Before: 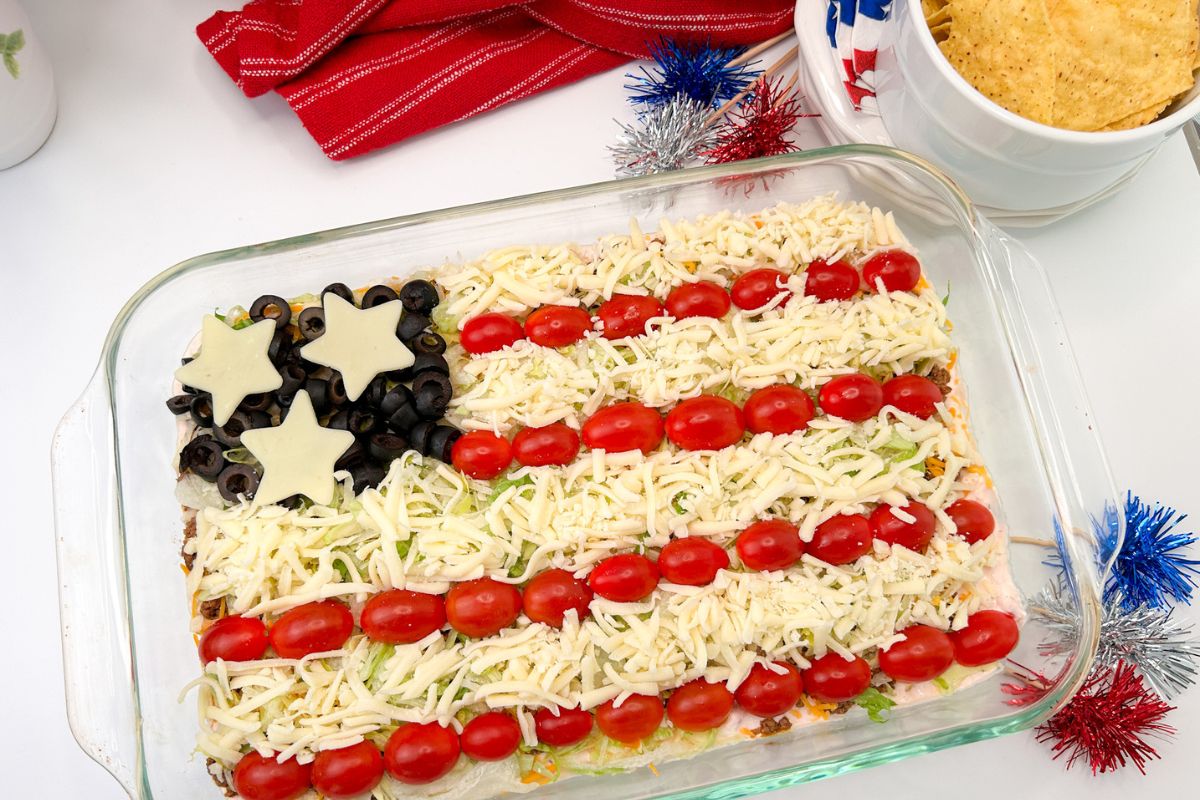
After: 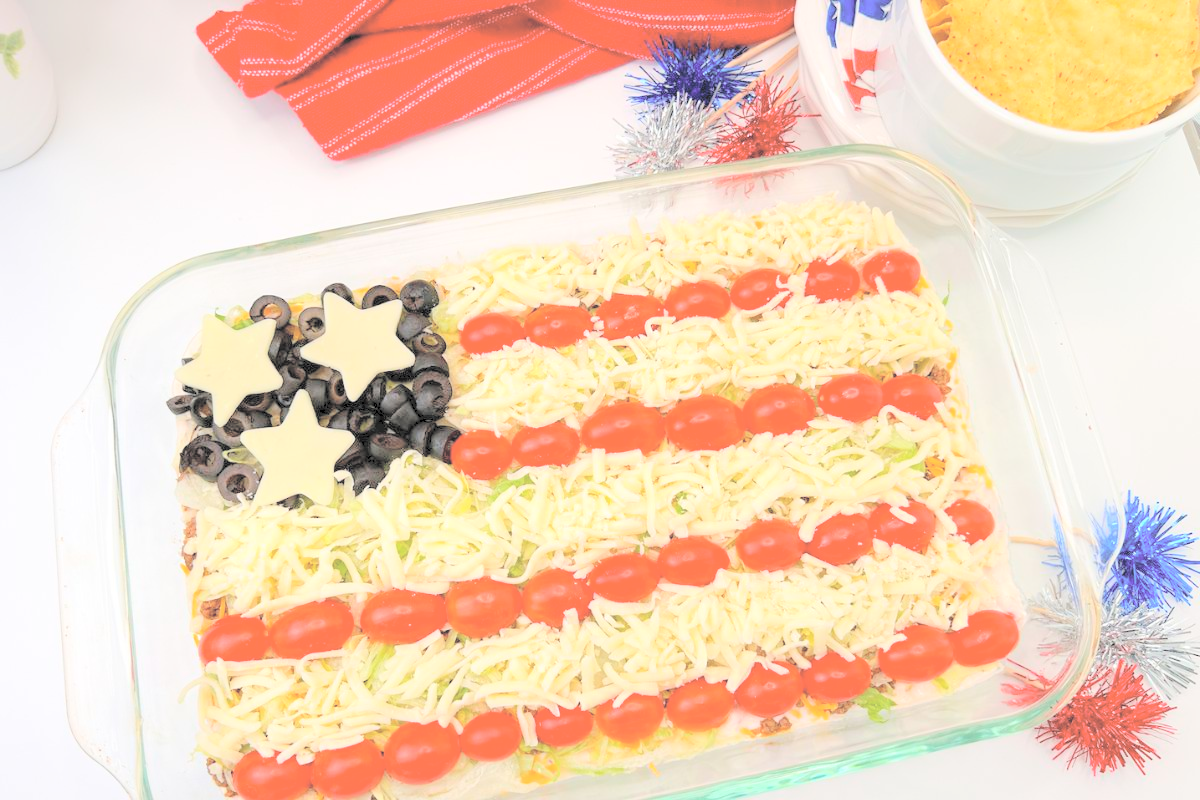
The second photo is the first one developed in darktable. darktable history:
contrast brightness saturation: brightness 0.995
